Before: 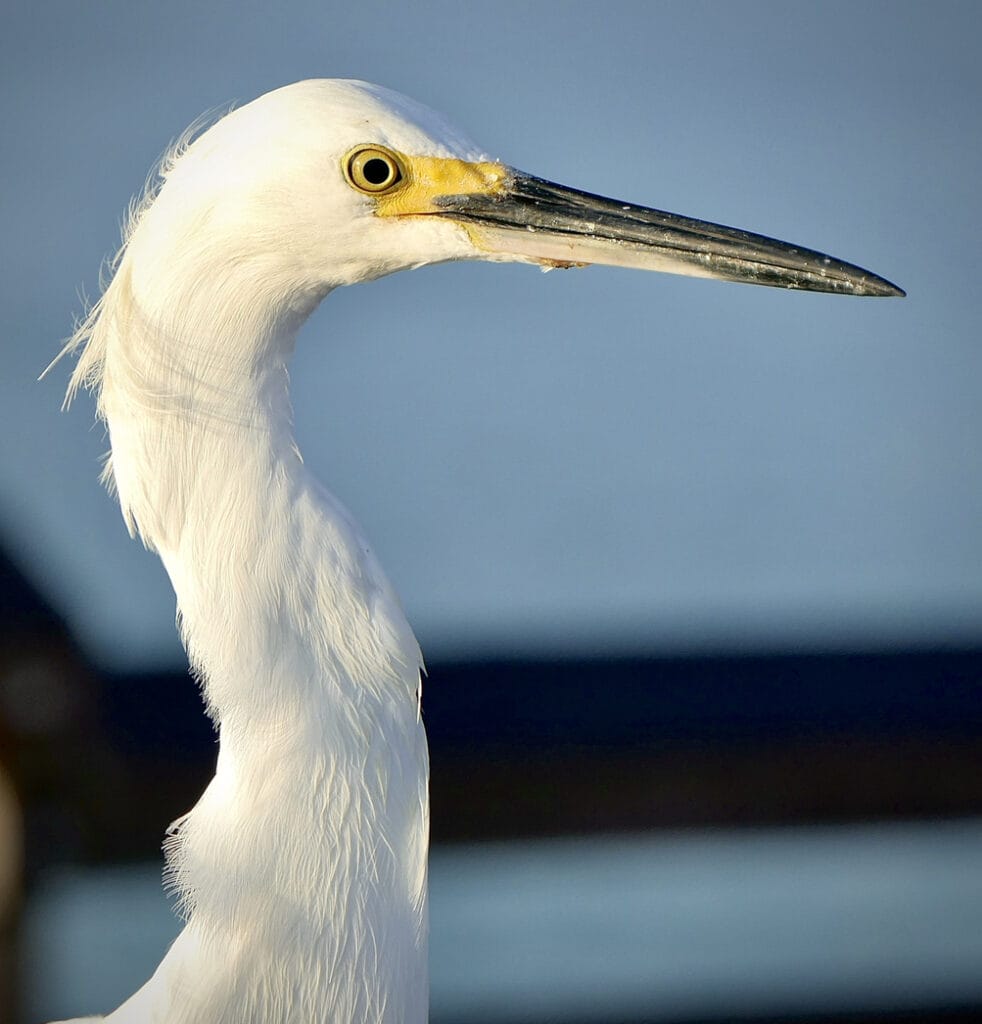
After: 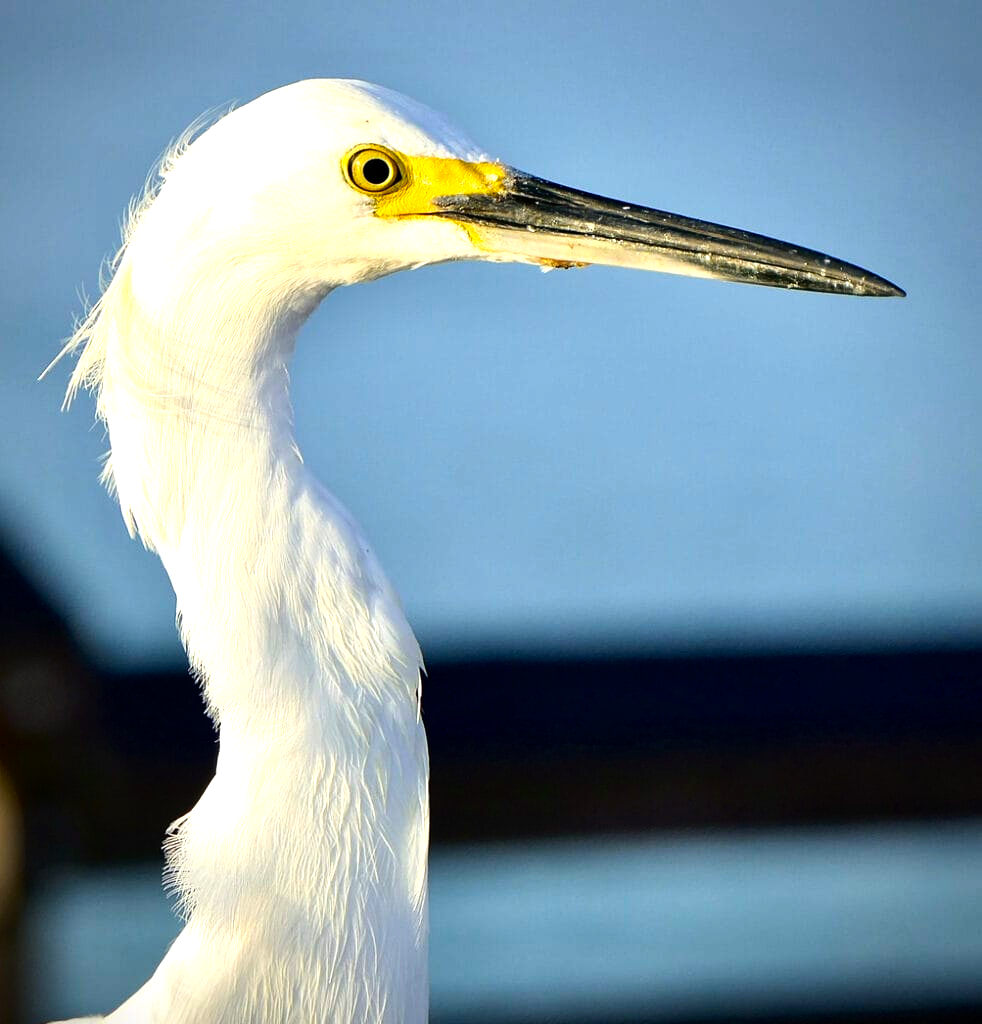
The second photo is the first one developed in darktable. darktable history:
color balance rgb: linear chroma grading › global chroma 15%, perceptual saturation grading › global saturation 30%
tone equalizer: -8 EV -0.75 EV, -7 EV -0.7 EV, -6 EV -0.6 EV, -5 EV -0.4 EV, -3 EV 0.4 EV, -2 EV 0.6 EV, -1 EV 0.7 EV, +0 EV 0.75 EV, edges refinement/feathering 500, mask exposure compensation -1.57 EV, preserve details no
